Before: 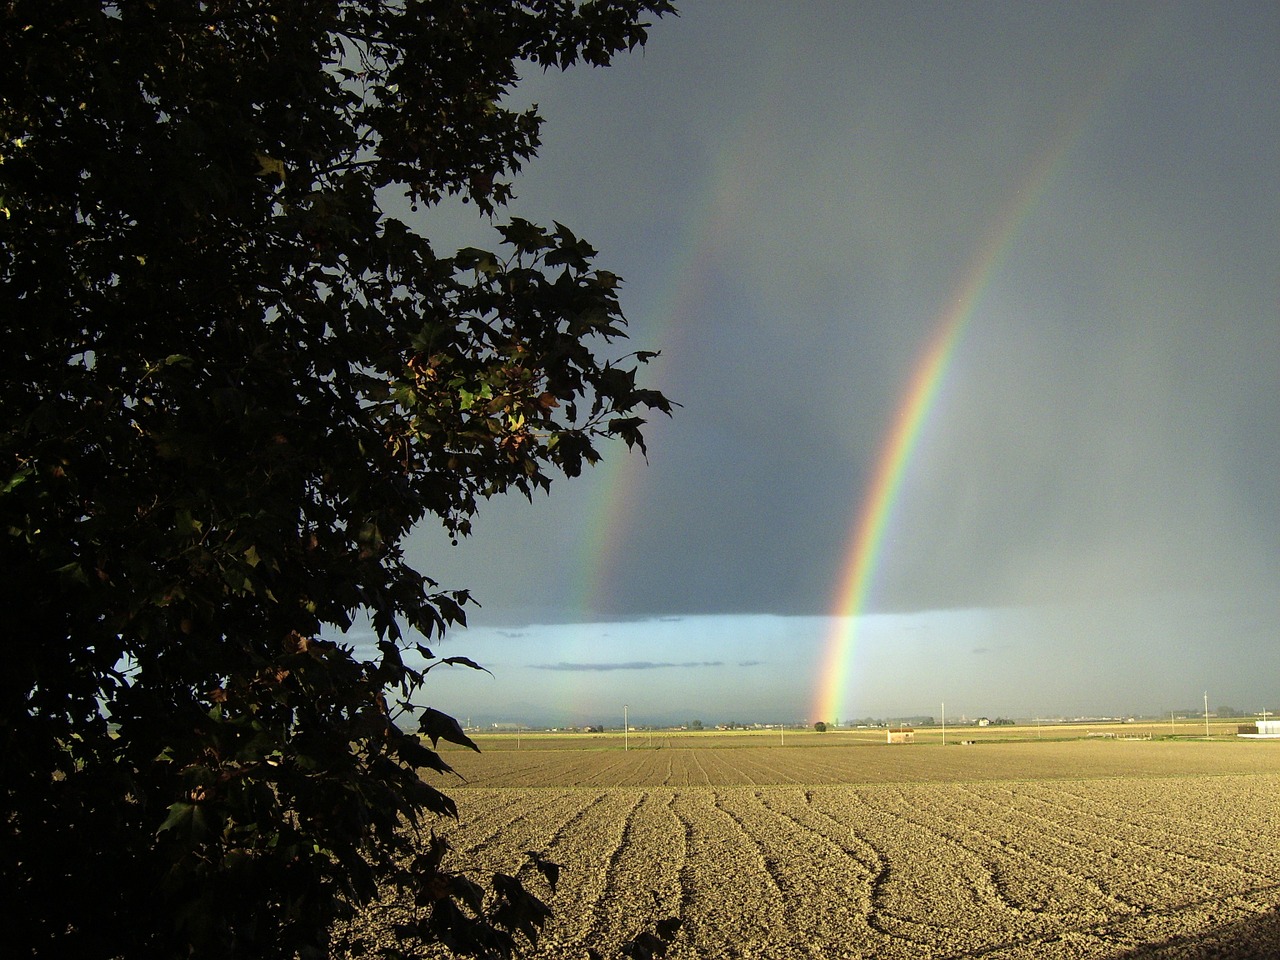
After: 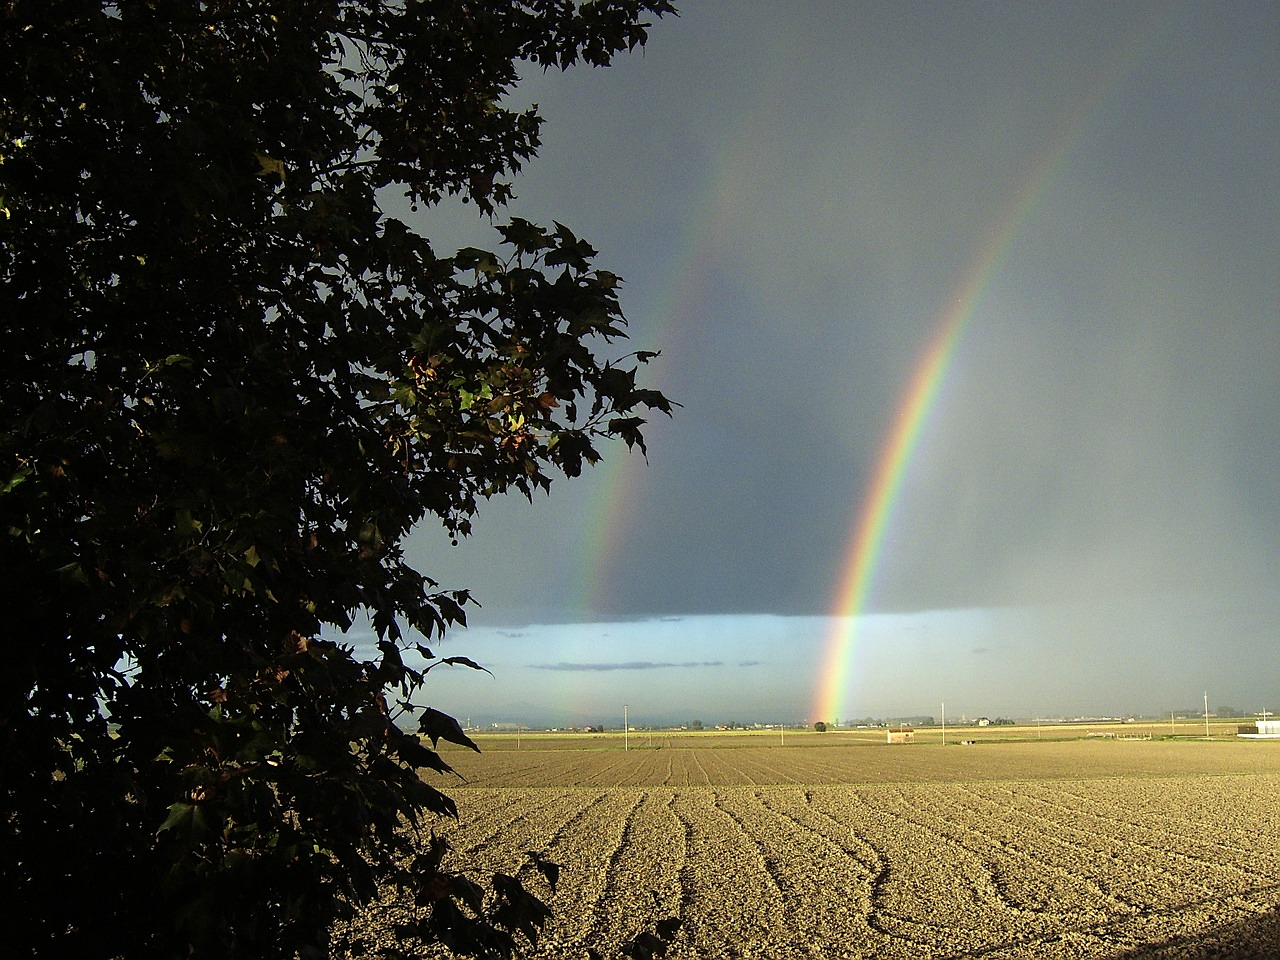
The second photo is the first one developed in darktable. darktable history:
sharpen: radius 1.051, threshold 0.968
